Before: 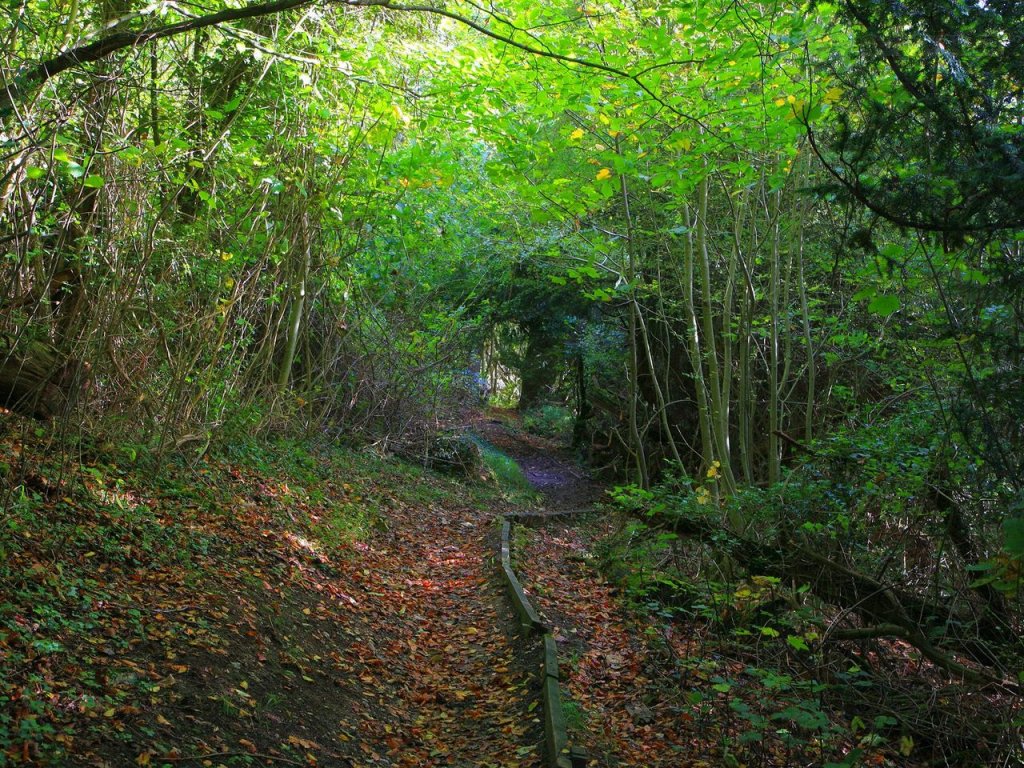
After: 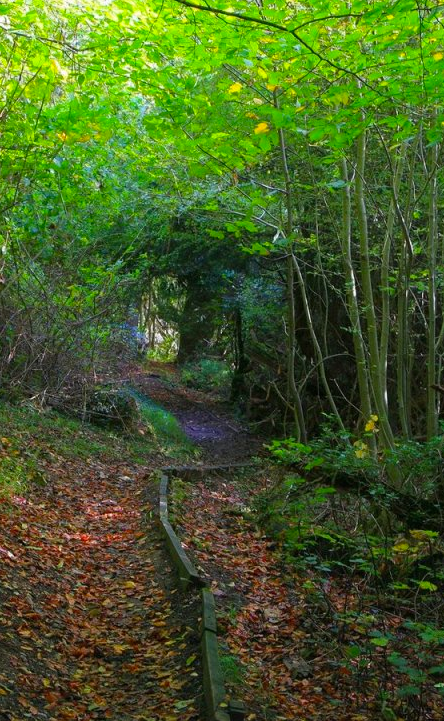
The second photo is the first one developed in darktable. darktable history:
crop: left 33.452%, top 6.025%, right 23.155%
color balance: output saturation 110%
